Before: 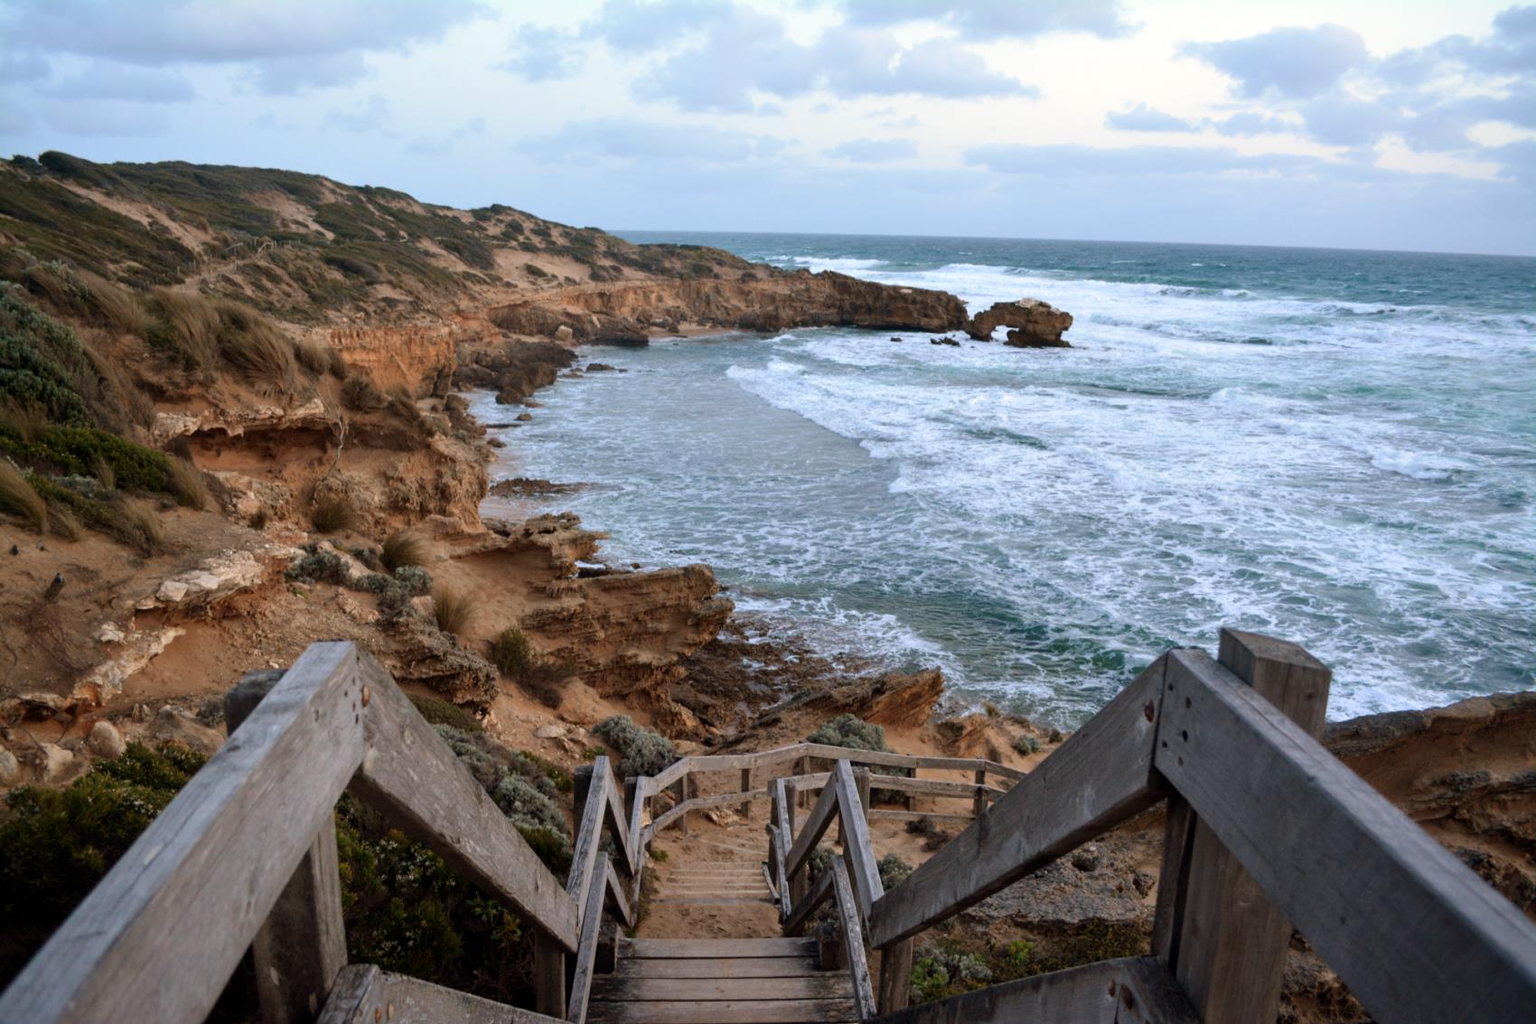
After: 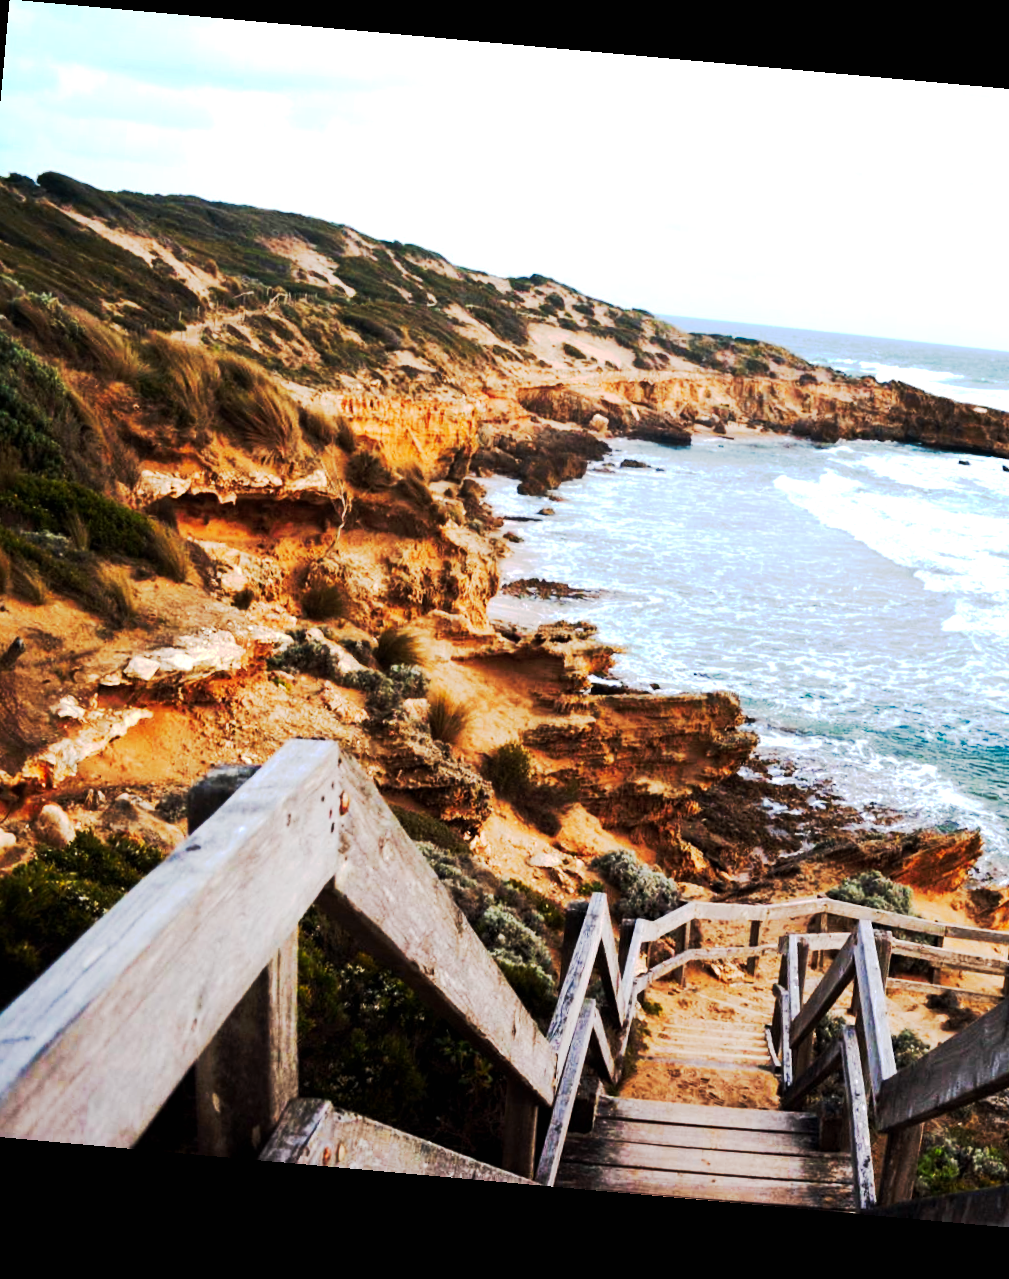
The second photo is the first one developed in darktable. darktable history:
tone curve: curves: ch0 [(0, 0) (0.003, 0.002) (0.011, 0.002) (0.025, 0.002) (0.044, 0.007) (0.069, 0.014) (0.1, 0.026) (0.136, 0.04) (0.177, 0.061) (0.224, 0.1) (0.277, 0.151) (0.335, 0.198) (0.399, 0.272) (0.468, 0.387) (0.543, 0.553) (0.623, 0.716) (0.709, 0.8) (0.801, 0.855) (0.898, 0.897) (1, 1)], preserve colors none
exposure: black level correction 0, exposure 1.1 EV, compensate highlight preservation false
crop: left 5.114%, right 38.589%
rotate and perspective: rotation 5.12°, automatic cropping off
